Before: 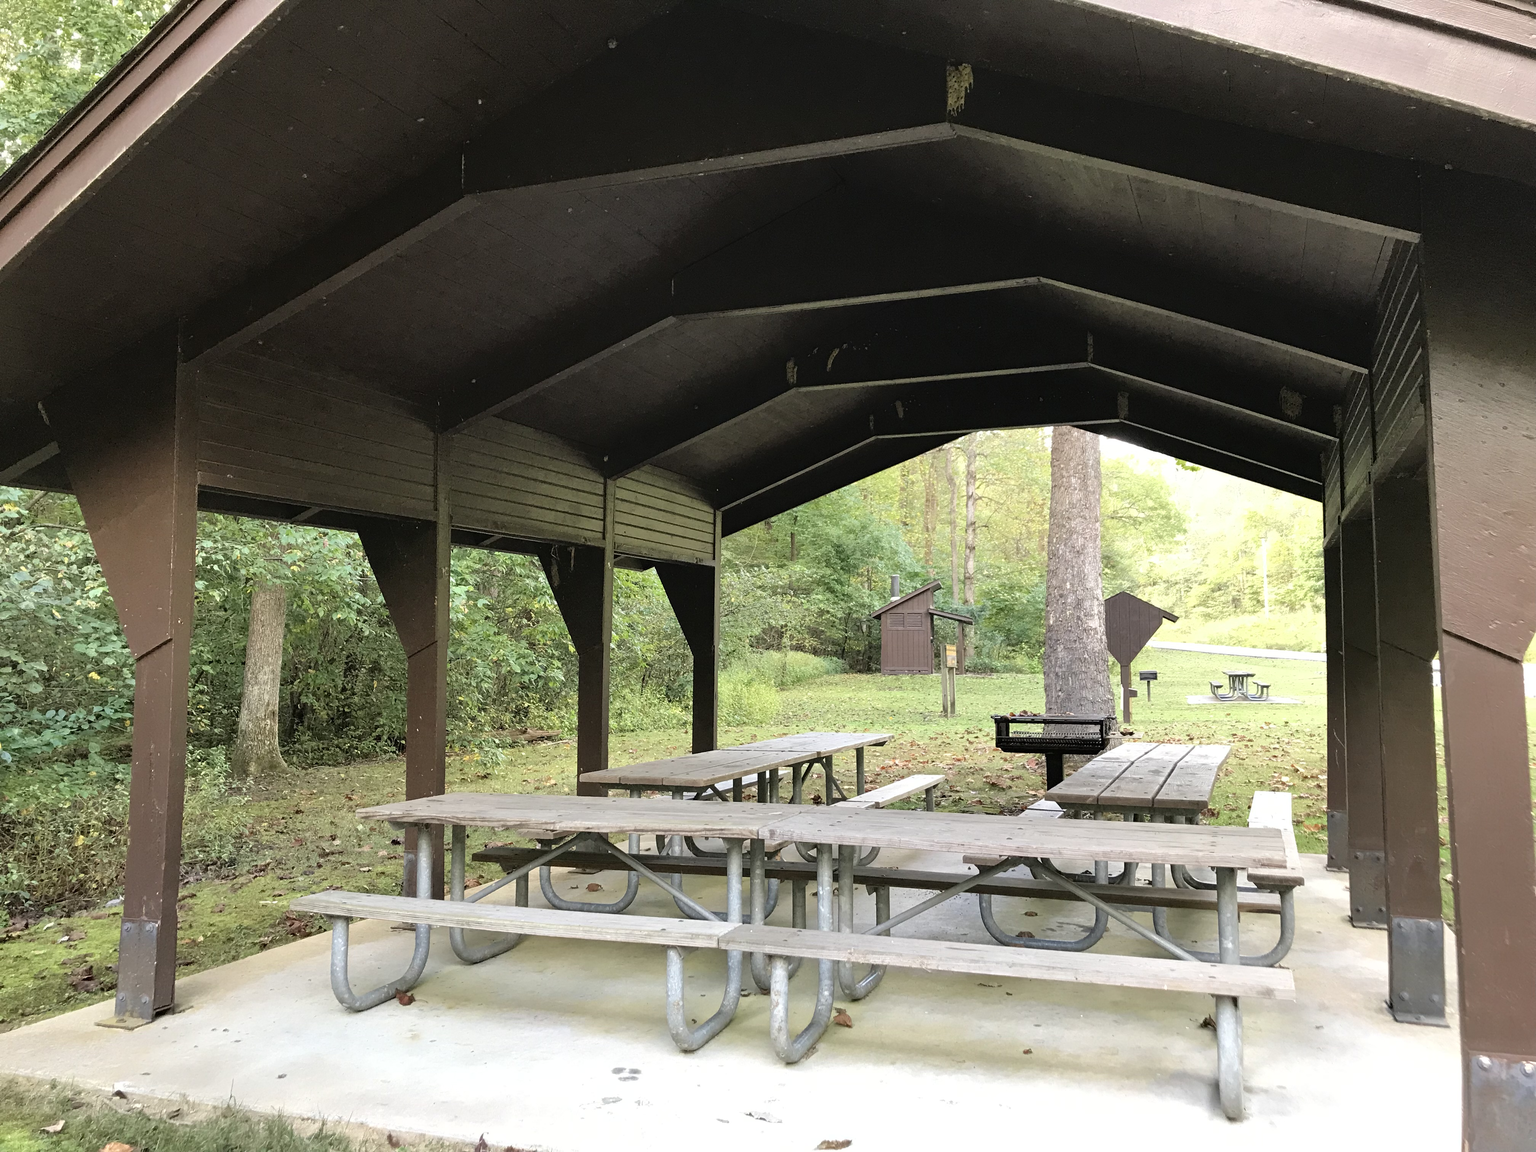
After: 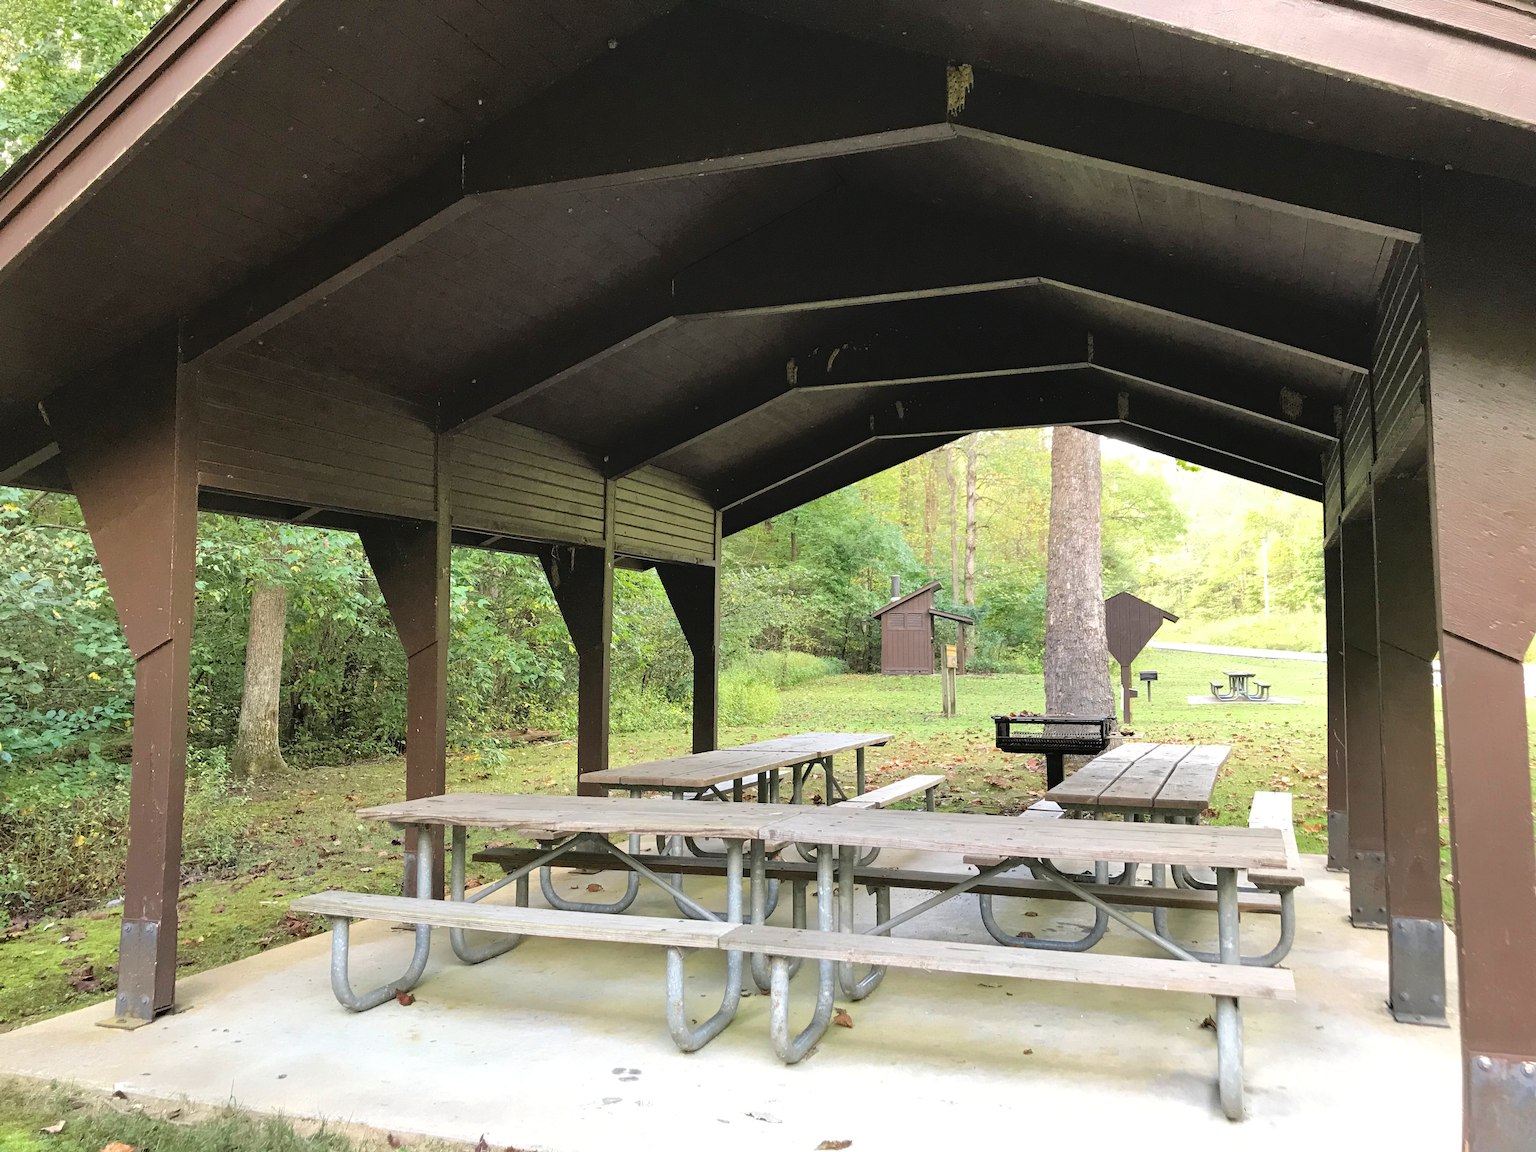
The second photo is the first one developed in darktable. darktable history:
contrast brightness saturation: contrast 0.027, brightness 0.06, saturation 0.126
